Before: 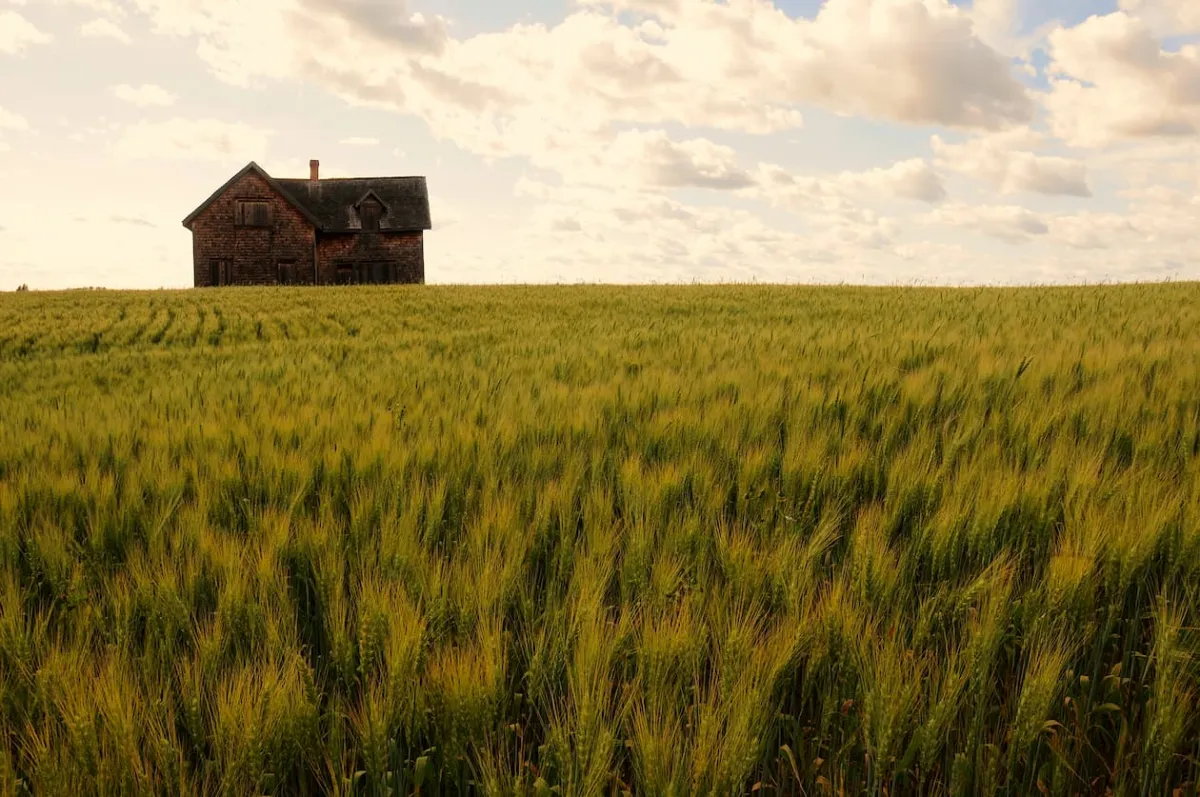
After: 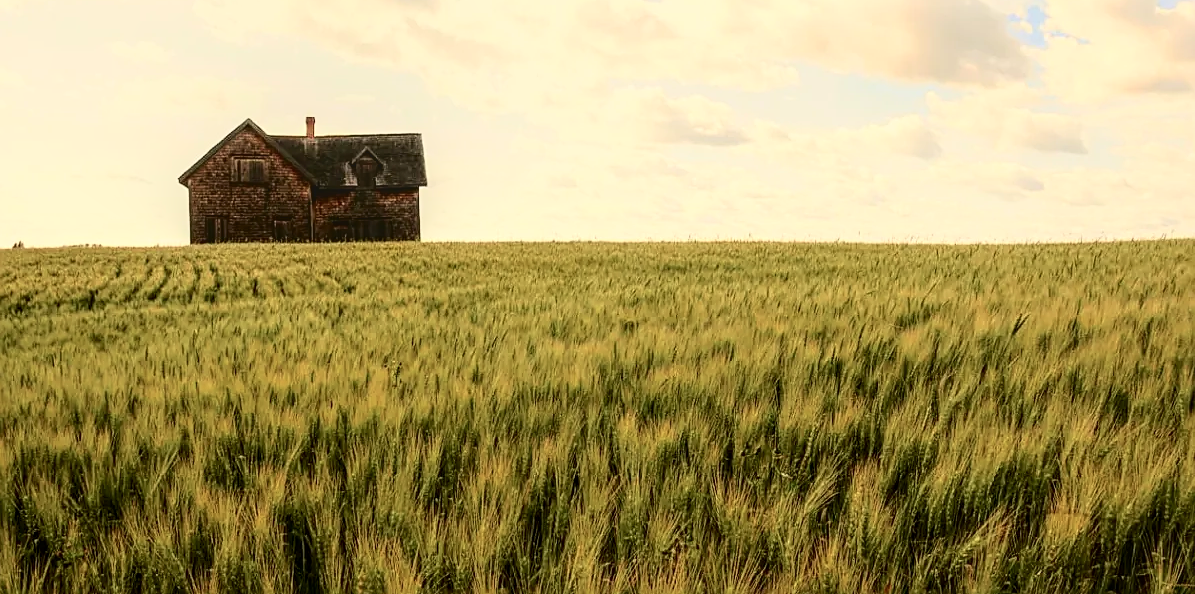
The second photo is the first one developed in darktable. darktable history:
crop: left 0.391%, top 5.494%, bottom 19.881%
sharpen: on, module defaults
local contrast: on, module defaults
tone curve: curves: ch0 [(0, 0.023) (0.087, 0.065) (0.184, 0.168) (0.45, 0.54) (0.57, 0.683) (0.706, 0.841) (0.877, 0.948) (1, 0.984)]; ch1 [(0, 0) (0.388, 0.369) (0.447, 0.447) (0.505, 0.5) (0.534, 0.535) (0.563, 0.563) (0.579, 0.59) (0.644, 0.663) (1, 1)]; ch2 [(0, 0) (0.301, 0.259) (0.385, 0.395) (0.492, 0.496) (0.518, 0.537) (0.583, 0.605) (0.673, 0.667) (1, 1)], color space Lab, independent channels, preserve colors none
